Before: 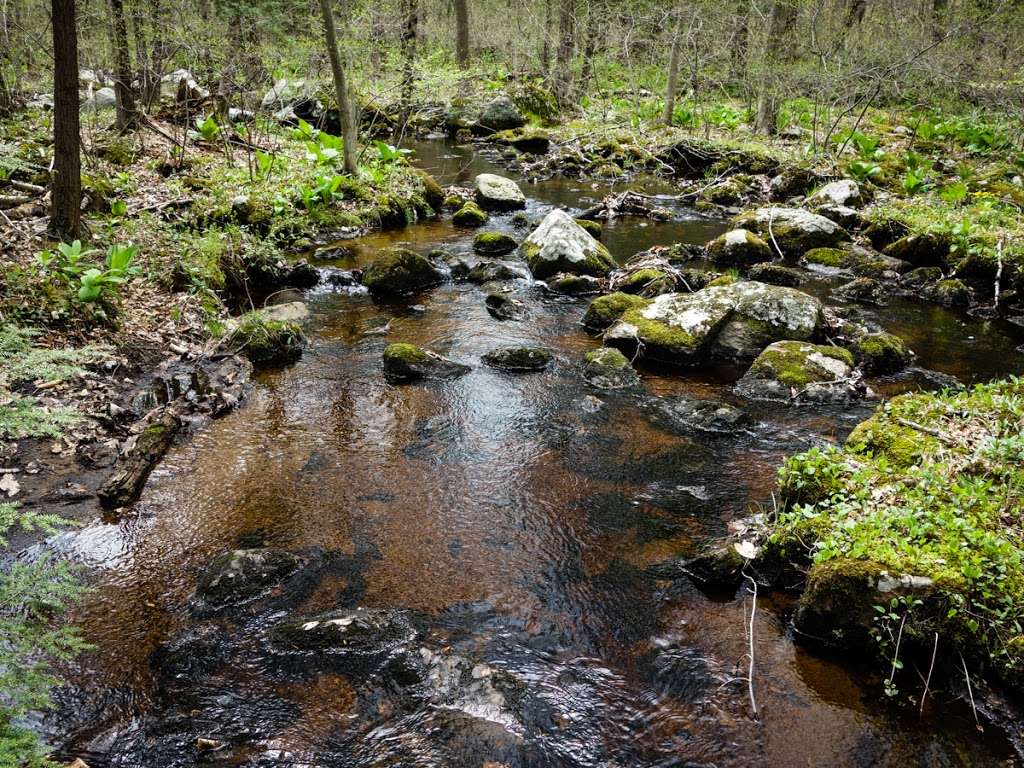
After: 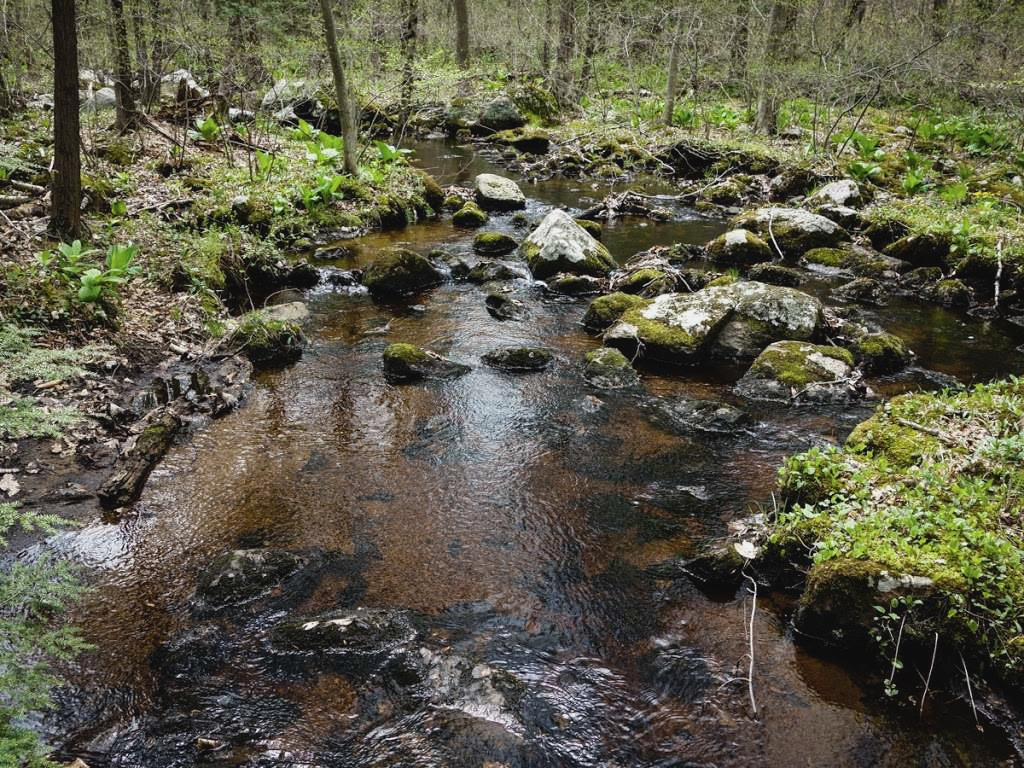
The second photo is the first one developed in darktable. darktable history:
color zones: curves: ch1 [(0, 0.469) (0.01, 0.469) (0.12, 0.446) (0.248, 0.469) (0.5, 0.5) (0.748, 0.5) (0.99, 0.469) (1, 0.469)], mix 27.95%
contrast brightness saturation: contrast -0.085, brightness -0.038, saturation -0.109
